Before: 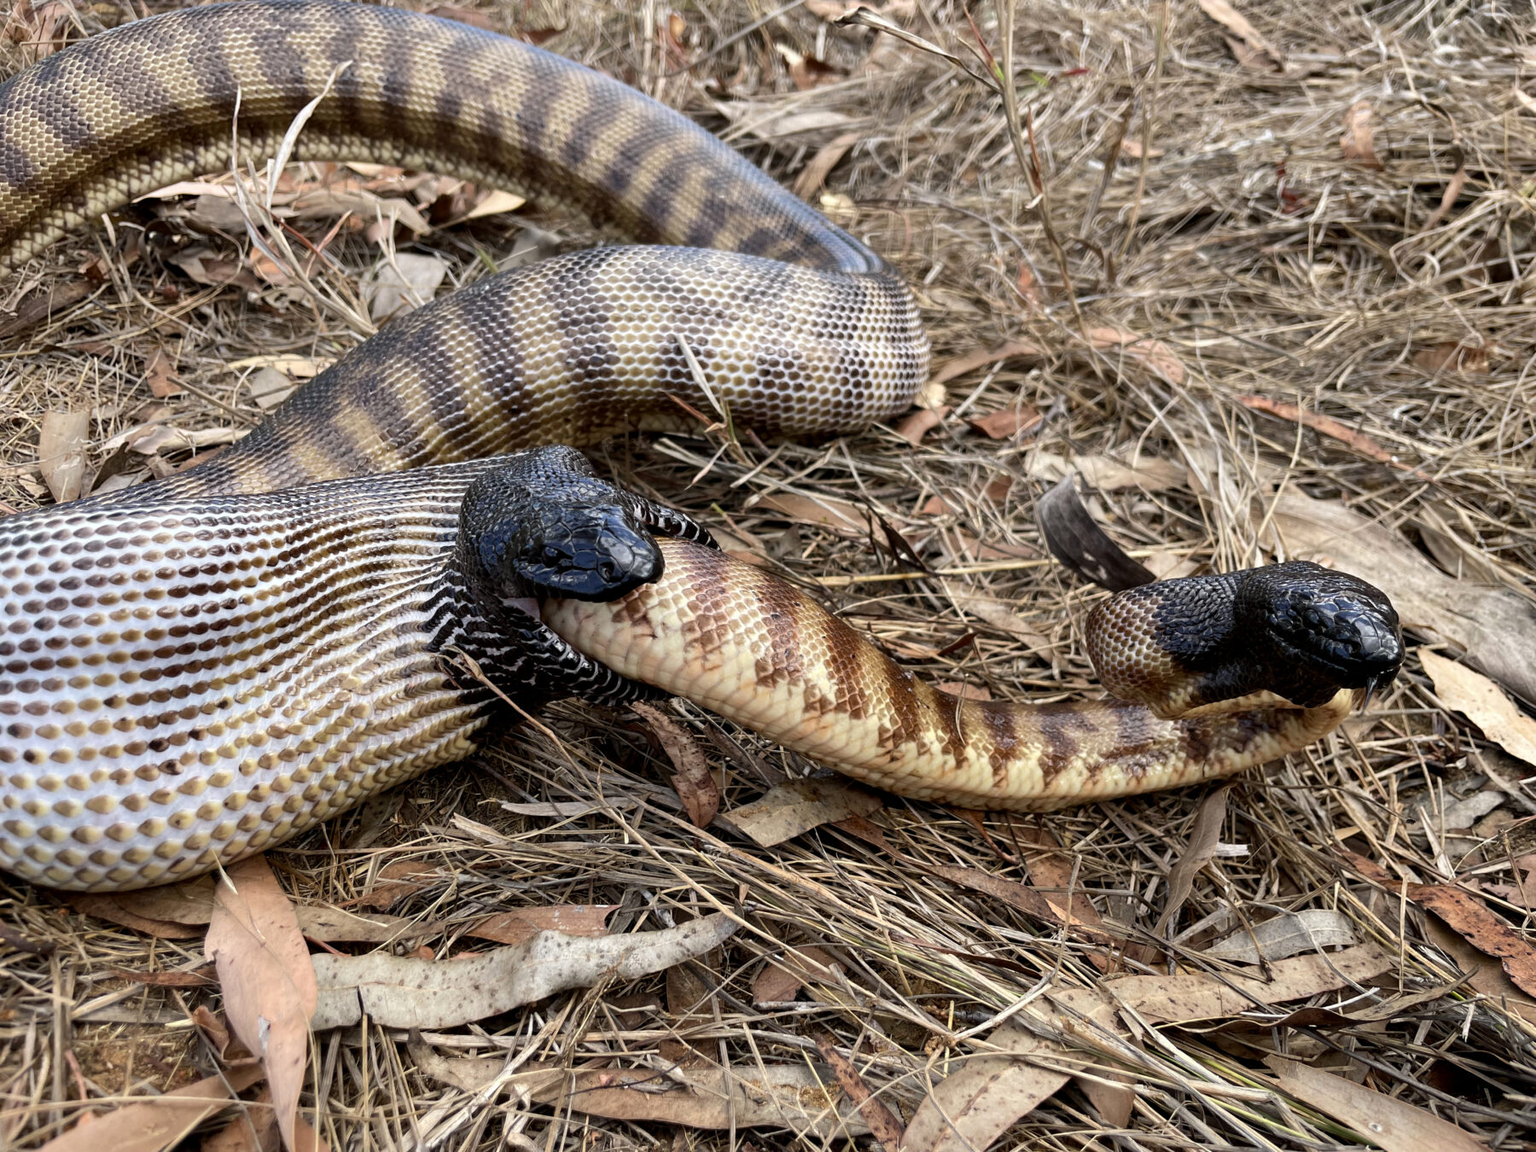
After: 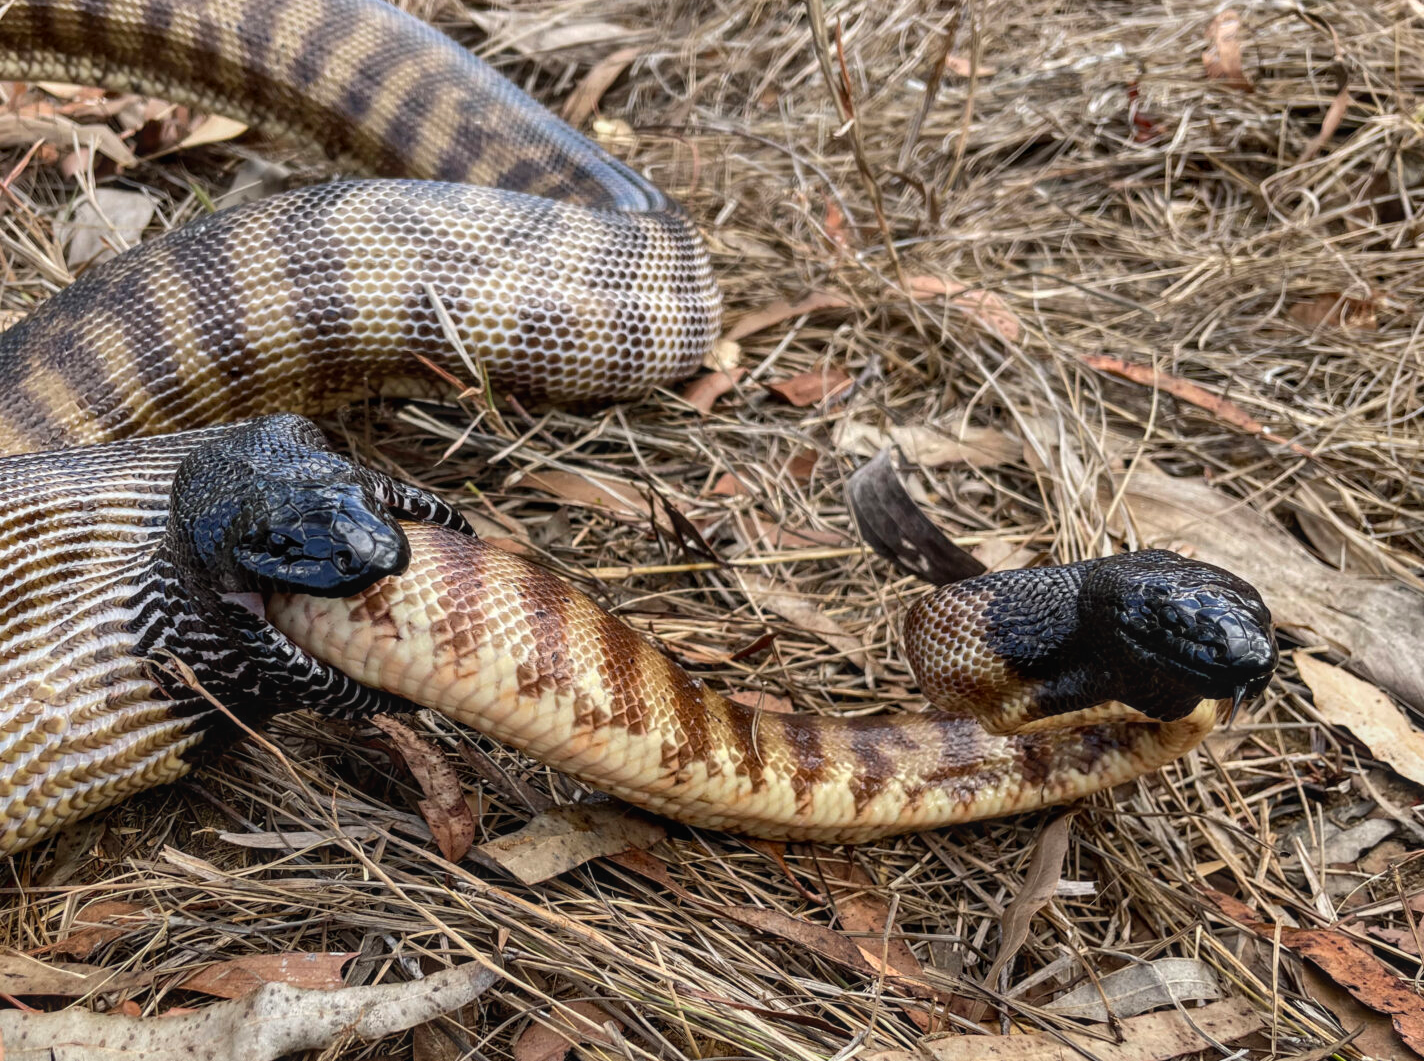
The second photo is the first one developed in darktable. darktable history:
contrast brightness saturation: contrast -0.109
crop and rotate: left 20.461%, top 8.02%, right 0.404%, bottom 13.376%
tone equalizer: edges refinement/feathering 500, mask exposure compensation -1.57 EV, preserve details no
local contrast: detail 130%
